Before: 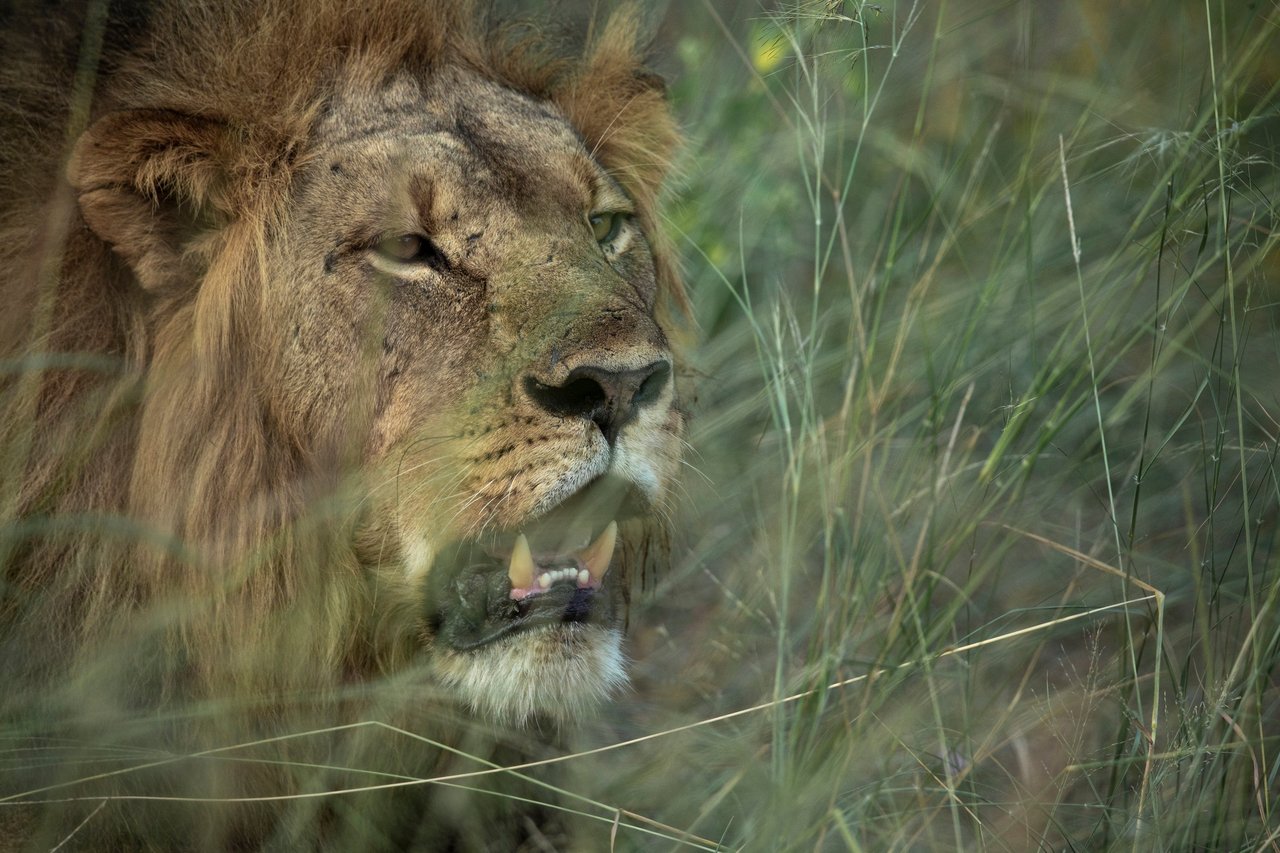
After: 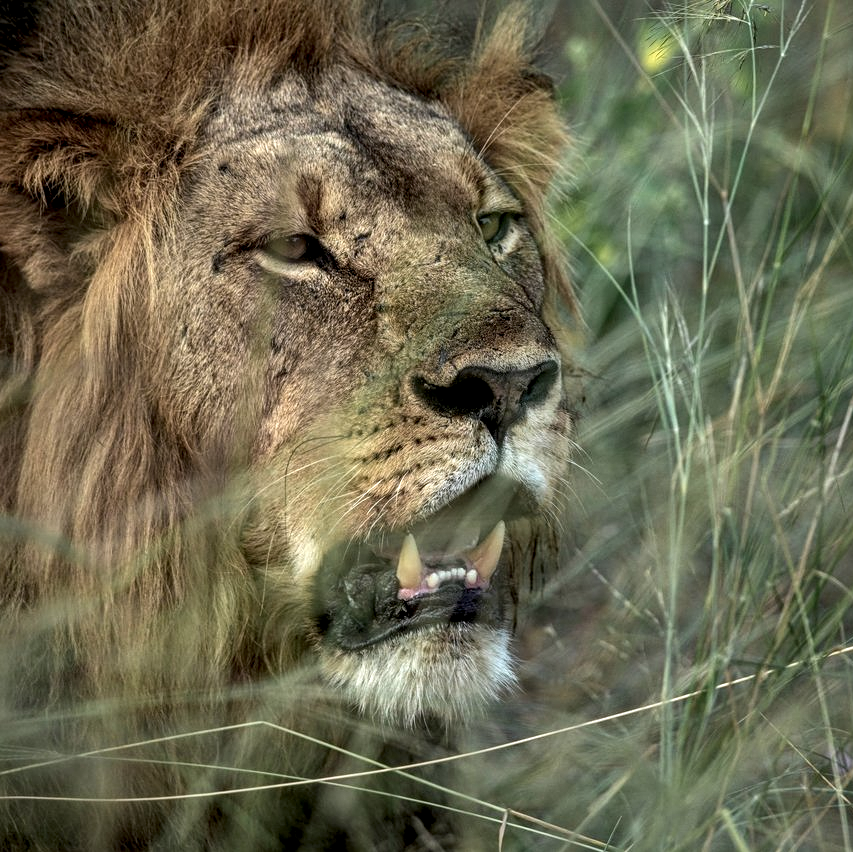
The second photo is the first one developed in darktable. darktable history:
crop and rotate: left 8.786%, right 24.548%
sharpen: amount 0.2
white balance: red 1.009, blue 1.027
local contrast: detail 160%
